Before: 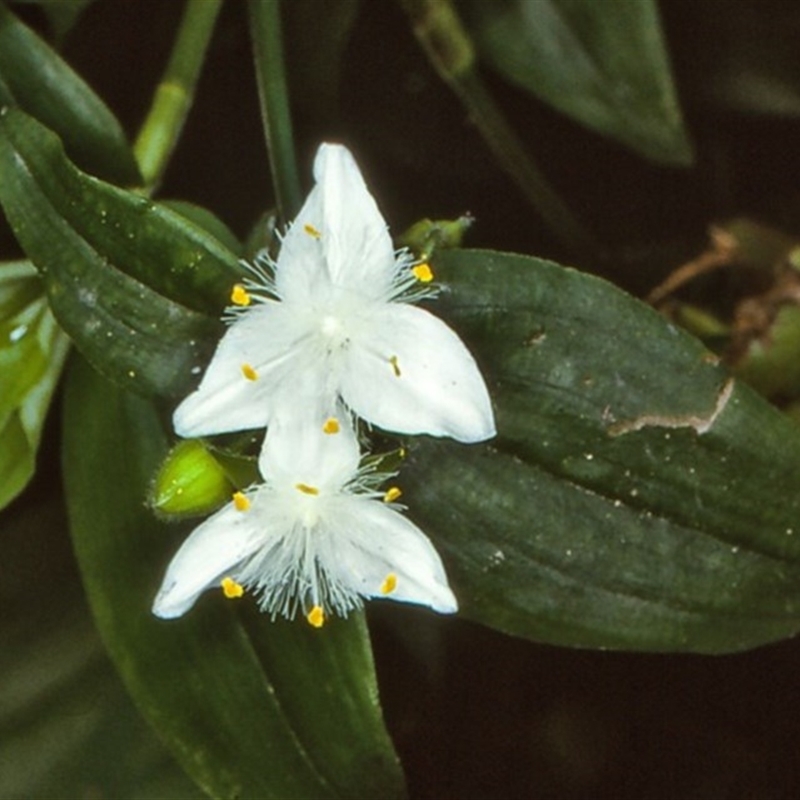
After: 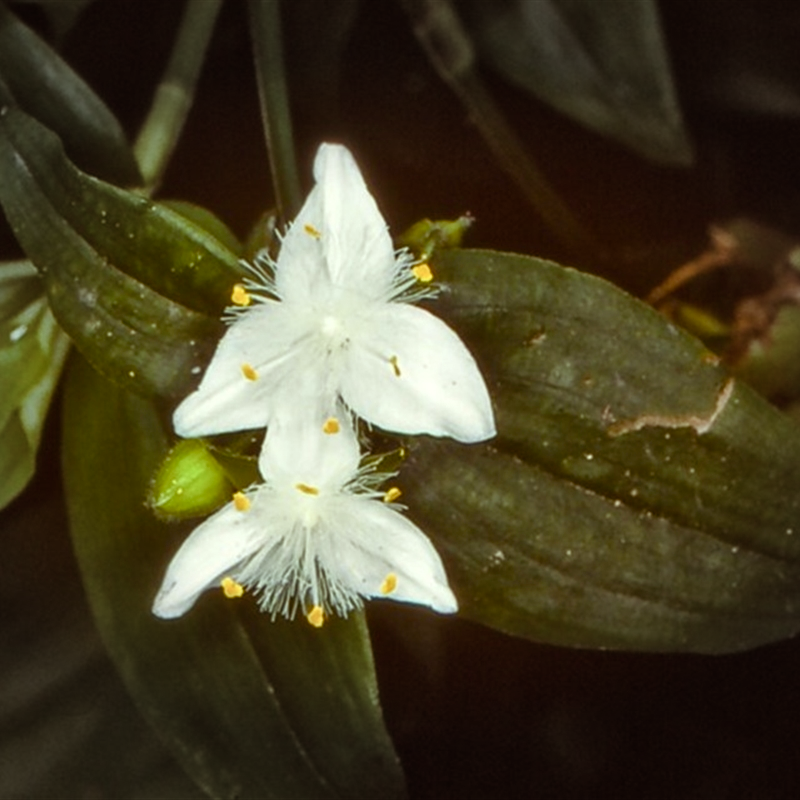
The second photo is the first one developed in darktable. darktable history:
color balance rgb: shadows lift › luminance 0.633%, shadows lift › chroma 6.778%, shadows lift › hue 299.06°, power › chroma 2.523%, power › hue 69.68°, perceptual saturation grading › global saturation -0.011%, perceptual saturation grading › highlights -18.325%, perceptual saturation grading › mid-tones 7.229%, perceptual saturation grading › shadows 28.123%
vignetting: fall-off start 79.44%, width/height ratio 1.327, unbound false
